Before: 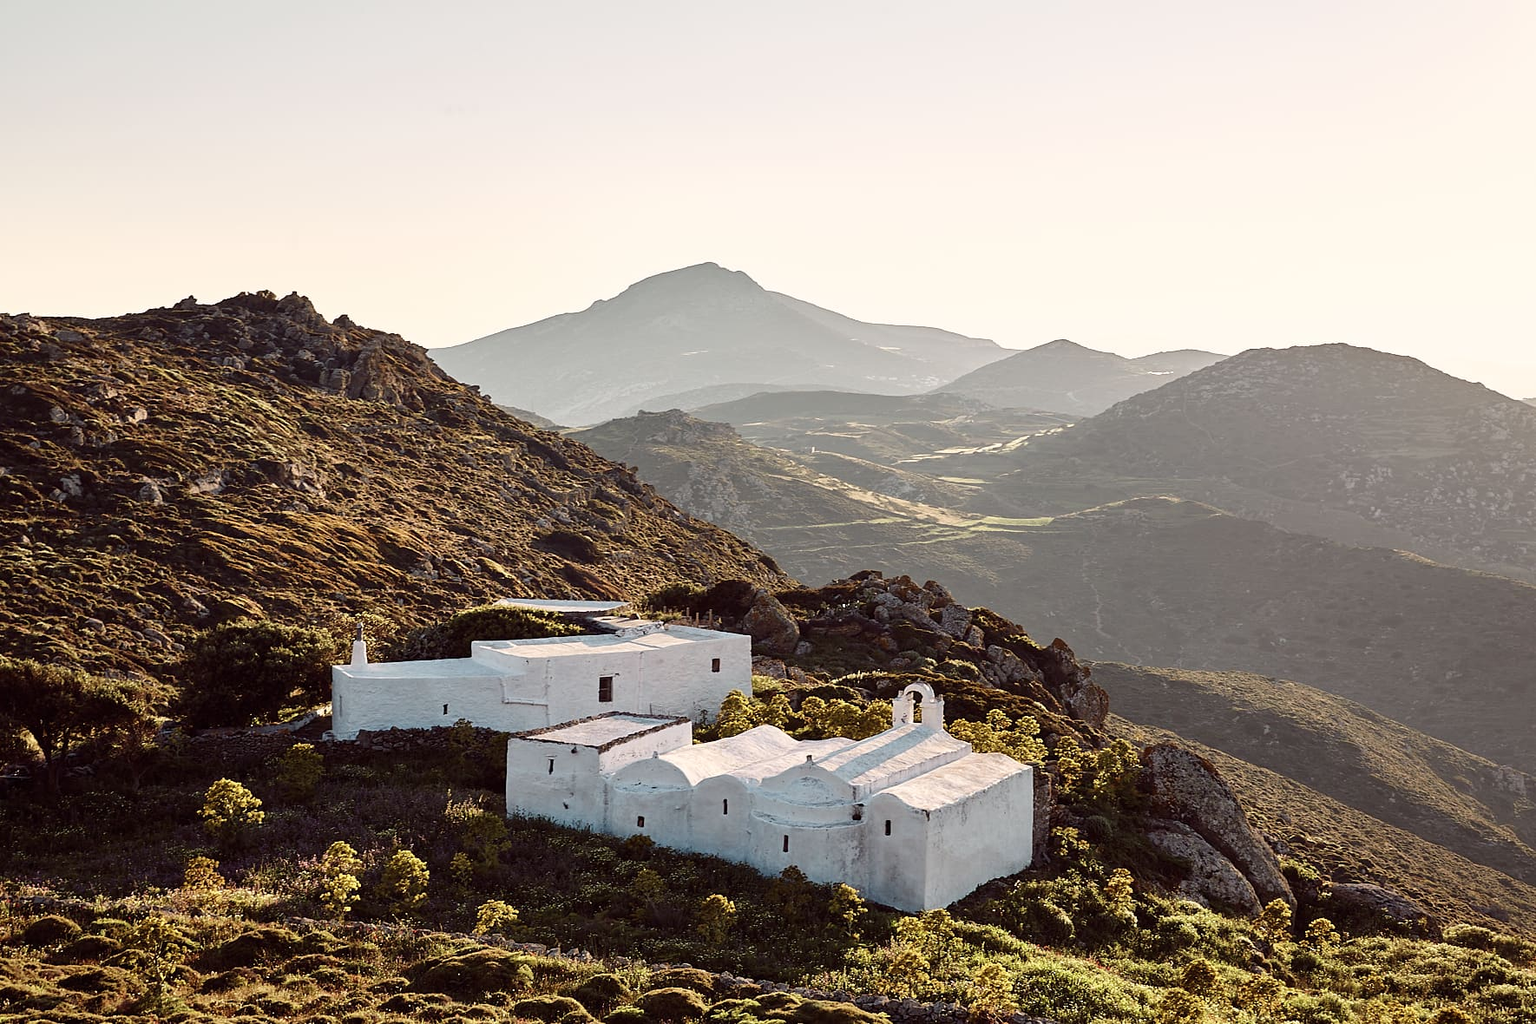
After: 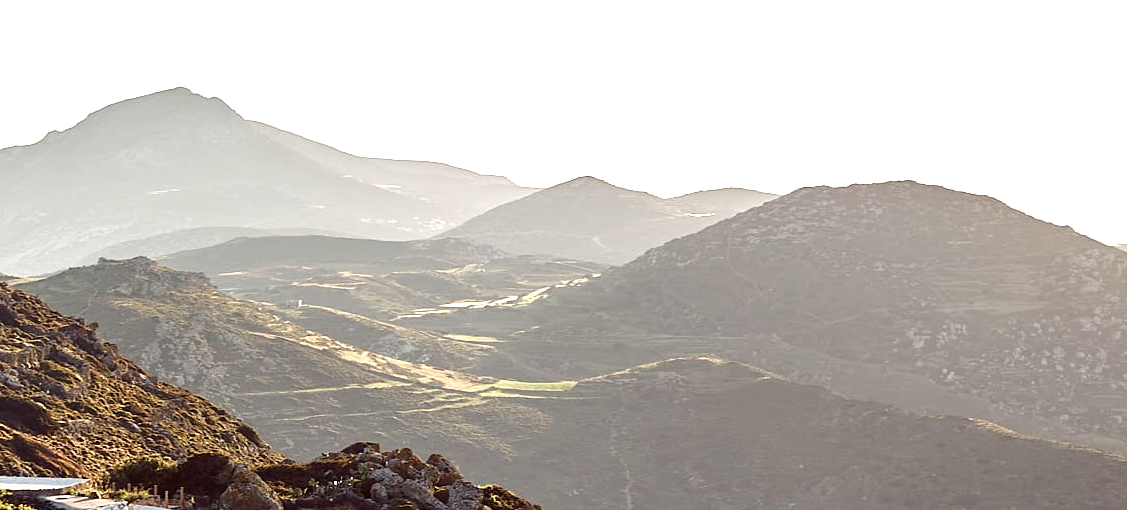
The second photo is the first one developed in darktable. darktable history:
crop: left 36.005%, top 18.293%, right 0.31%, bottom 38.444%
color balance rgb: global vibrance 20%
exposure: exposure 0.496 EV, compensate highlight preservation false
